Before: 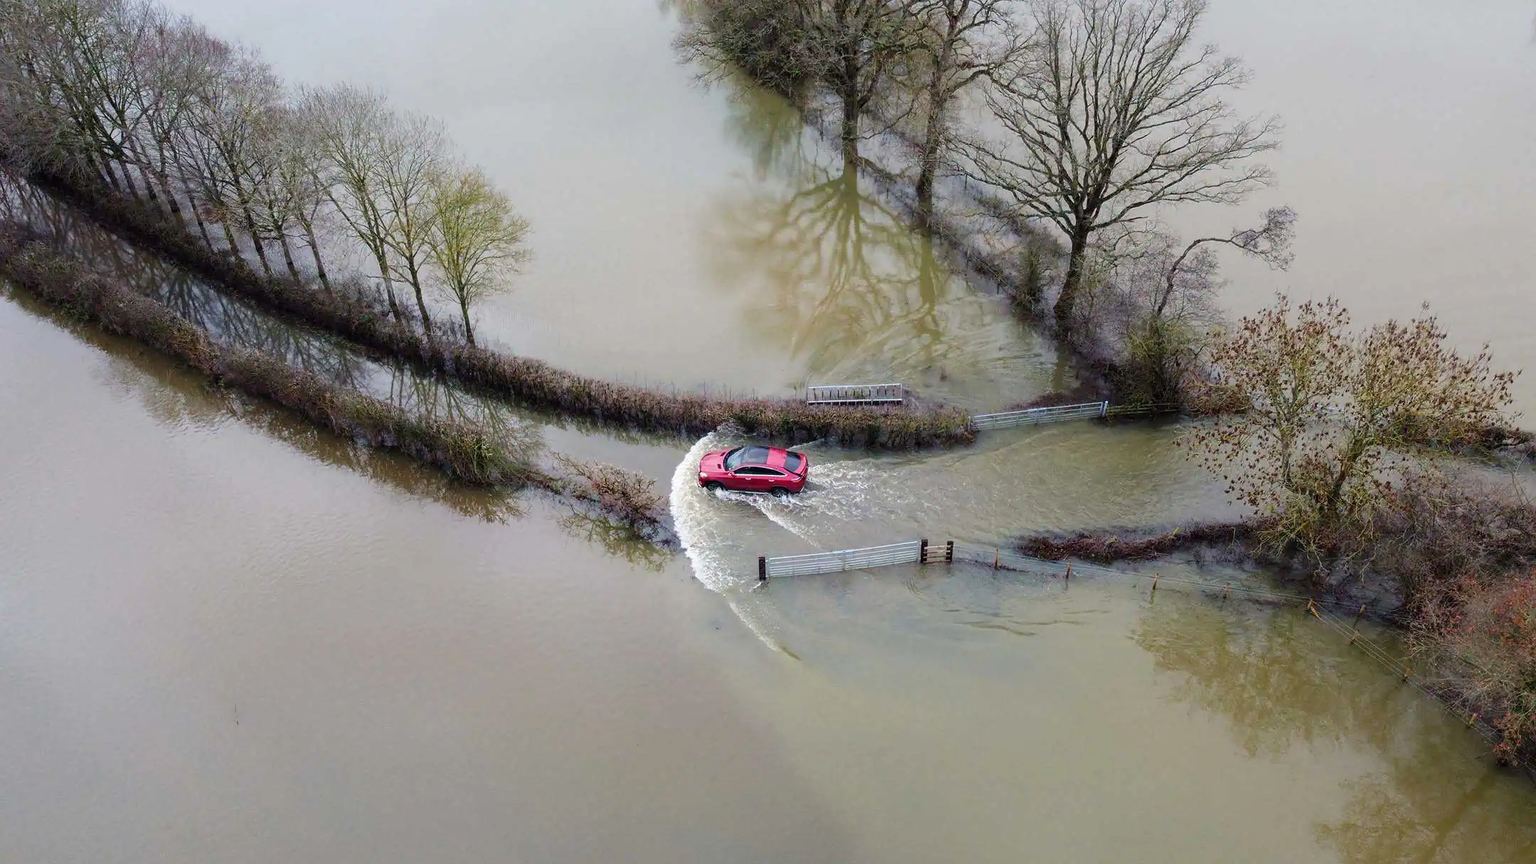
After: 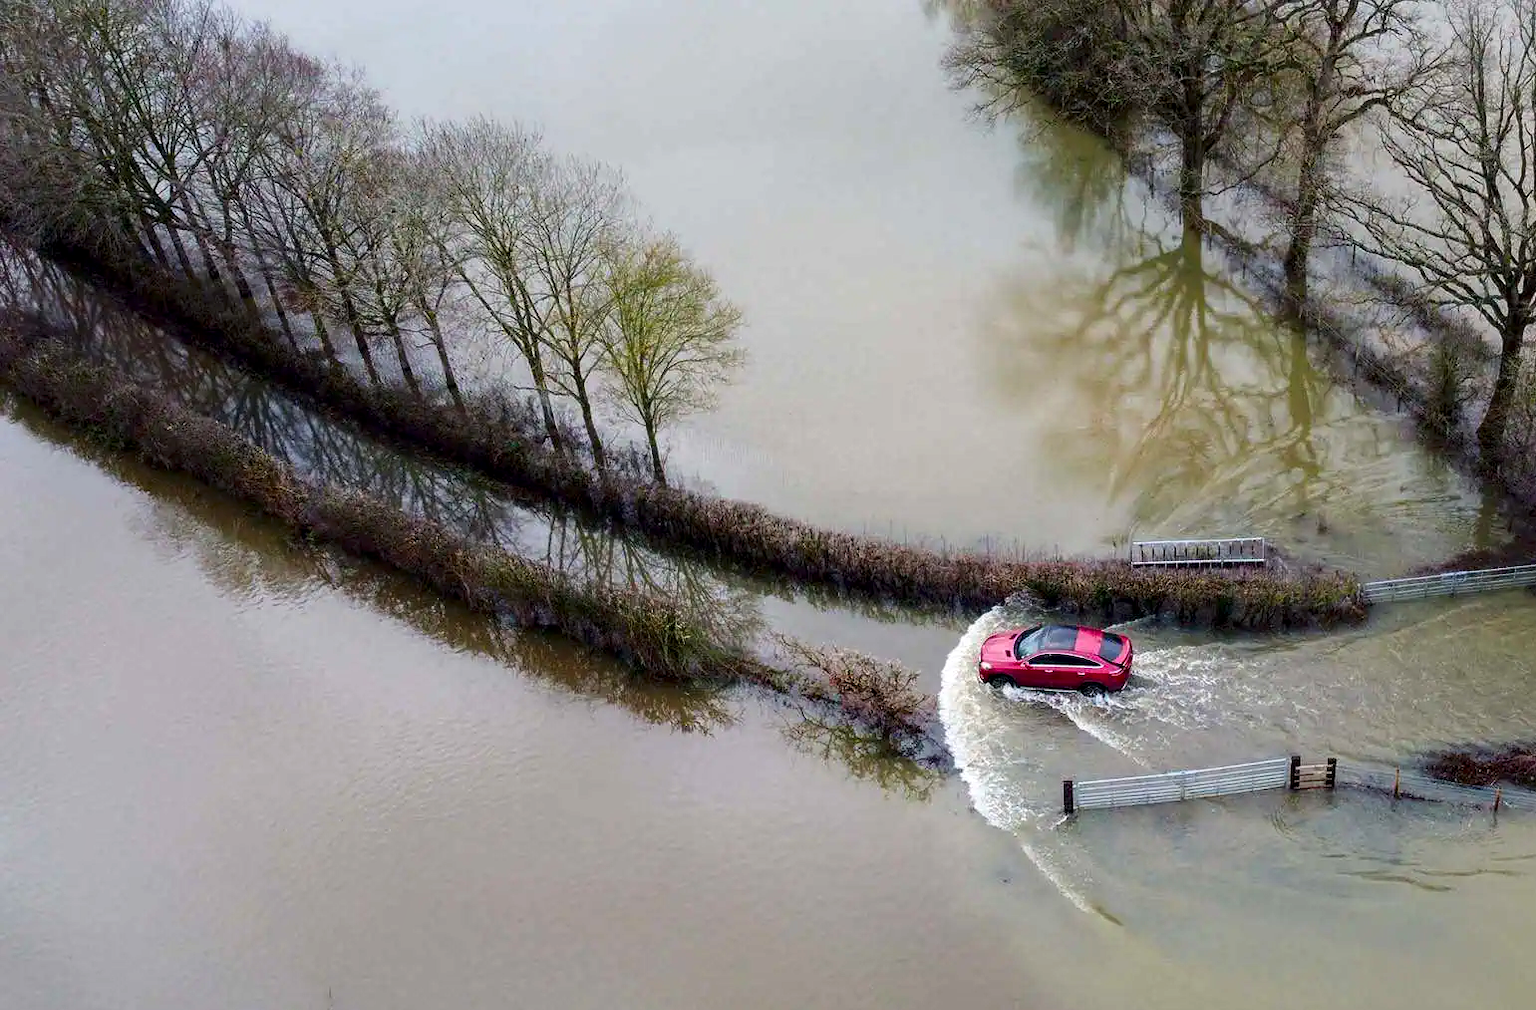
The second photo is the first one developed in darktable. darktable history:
contrast brightness saturation: contrast 0.129, brightness -0.054, saturation 0.158
crop: right 28.652%, bottom 16.465%
local contrast: highlights 103%, shadows 101%, detail 119%, midtone range 0.2
